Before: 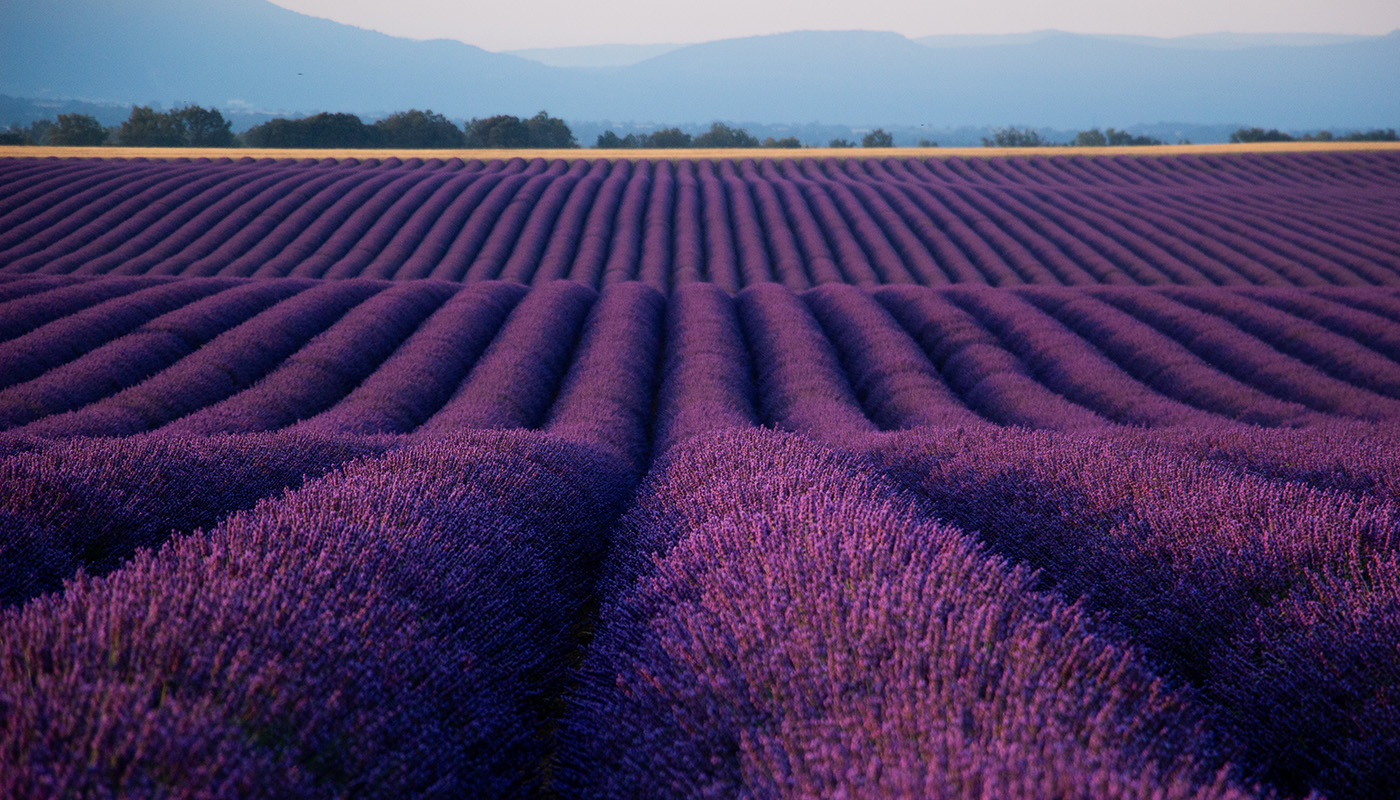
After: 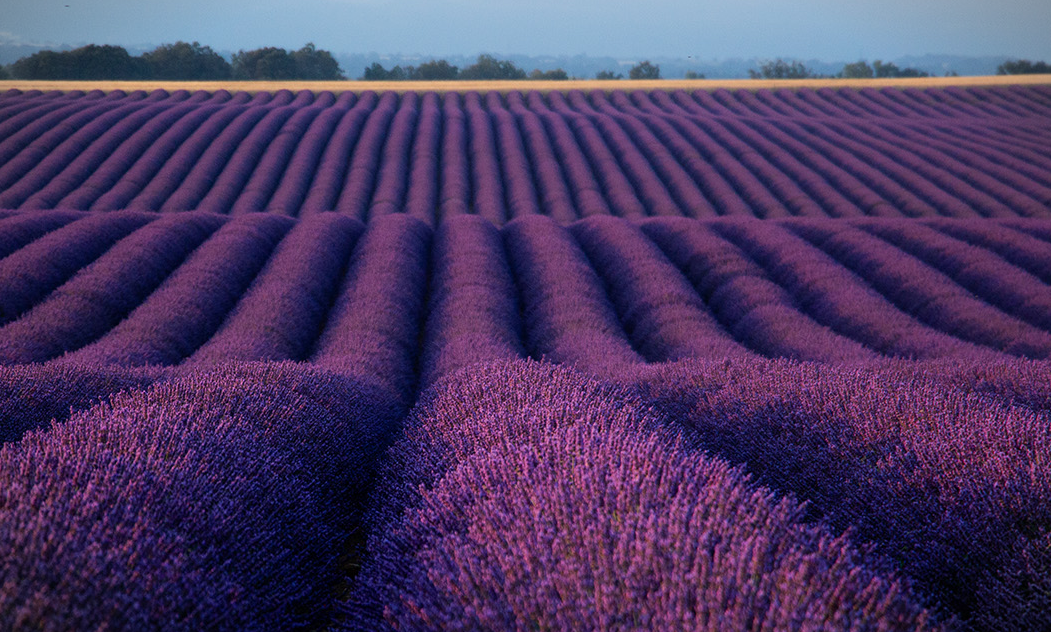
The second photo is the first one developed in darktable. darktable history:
crop: left 16.714%, top 8.575%, right 8.205%, bottom 12.417%
vignetting: fall-off start 100.23%, brightness -0.473, width/height ratio 1.325
